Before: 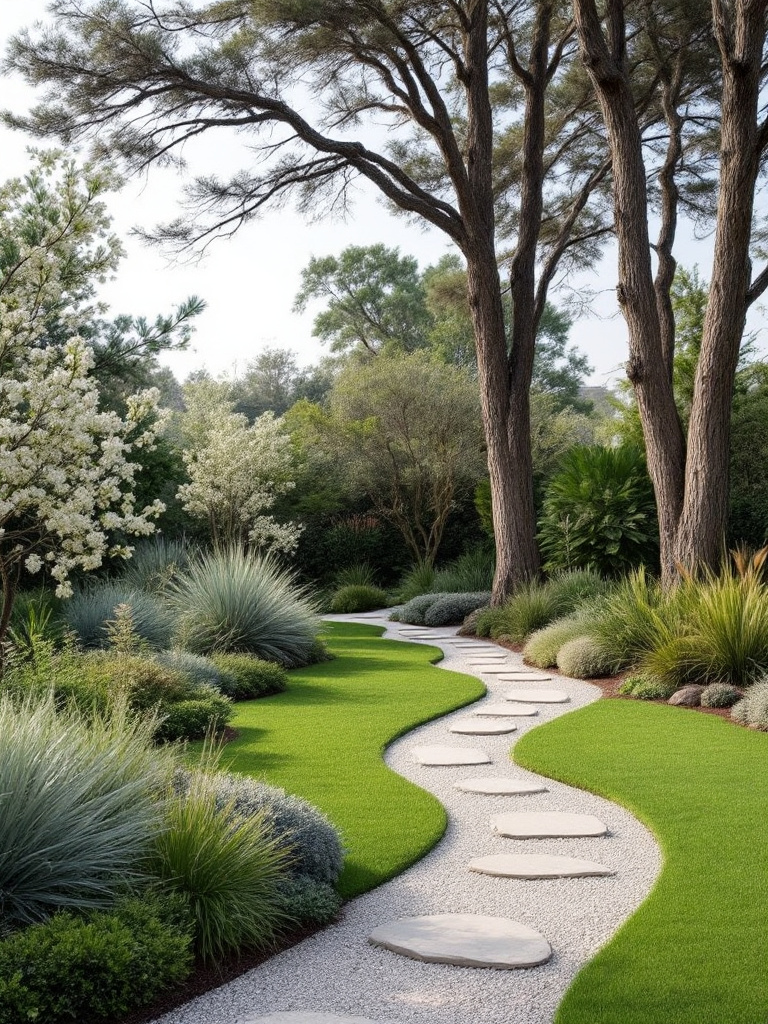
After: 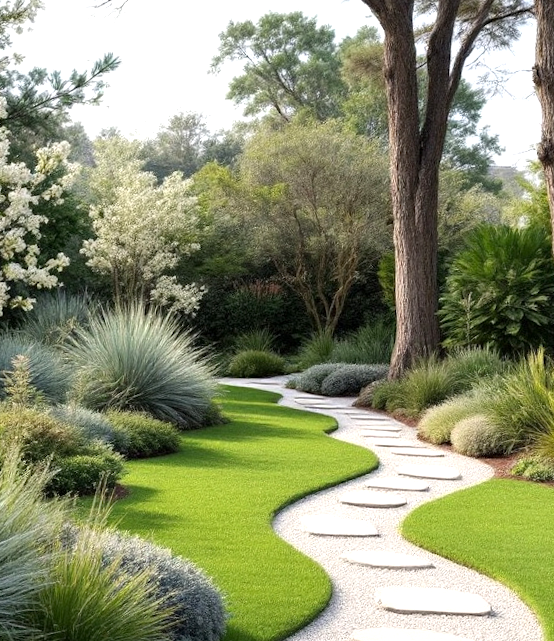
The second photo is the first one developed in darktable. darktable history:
crop and rotate: angle -3.37°, left 9.79%, top 20.73%, right 12.42%, bottom 11.82%
exposure: black level correction 0.001, exposure 0.5 EV, compensate exposure bias true, compensate highlight preservation false
